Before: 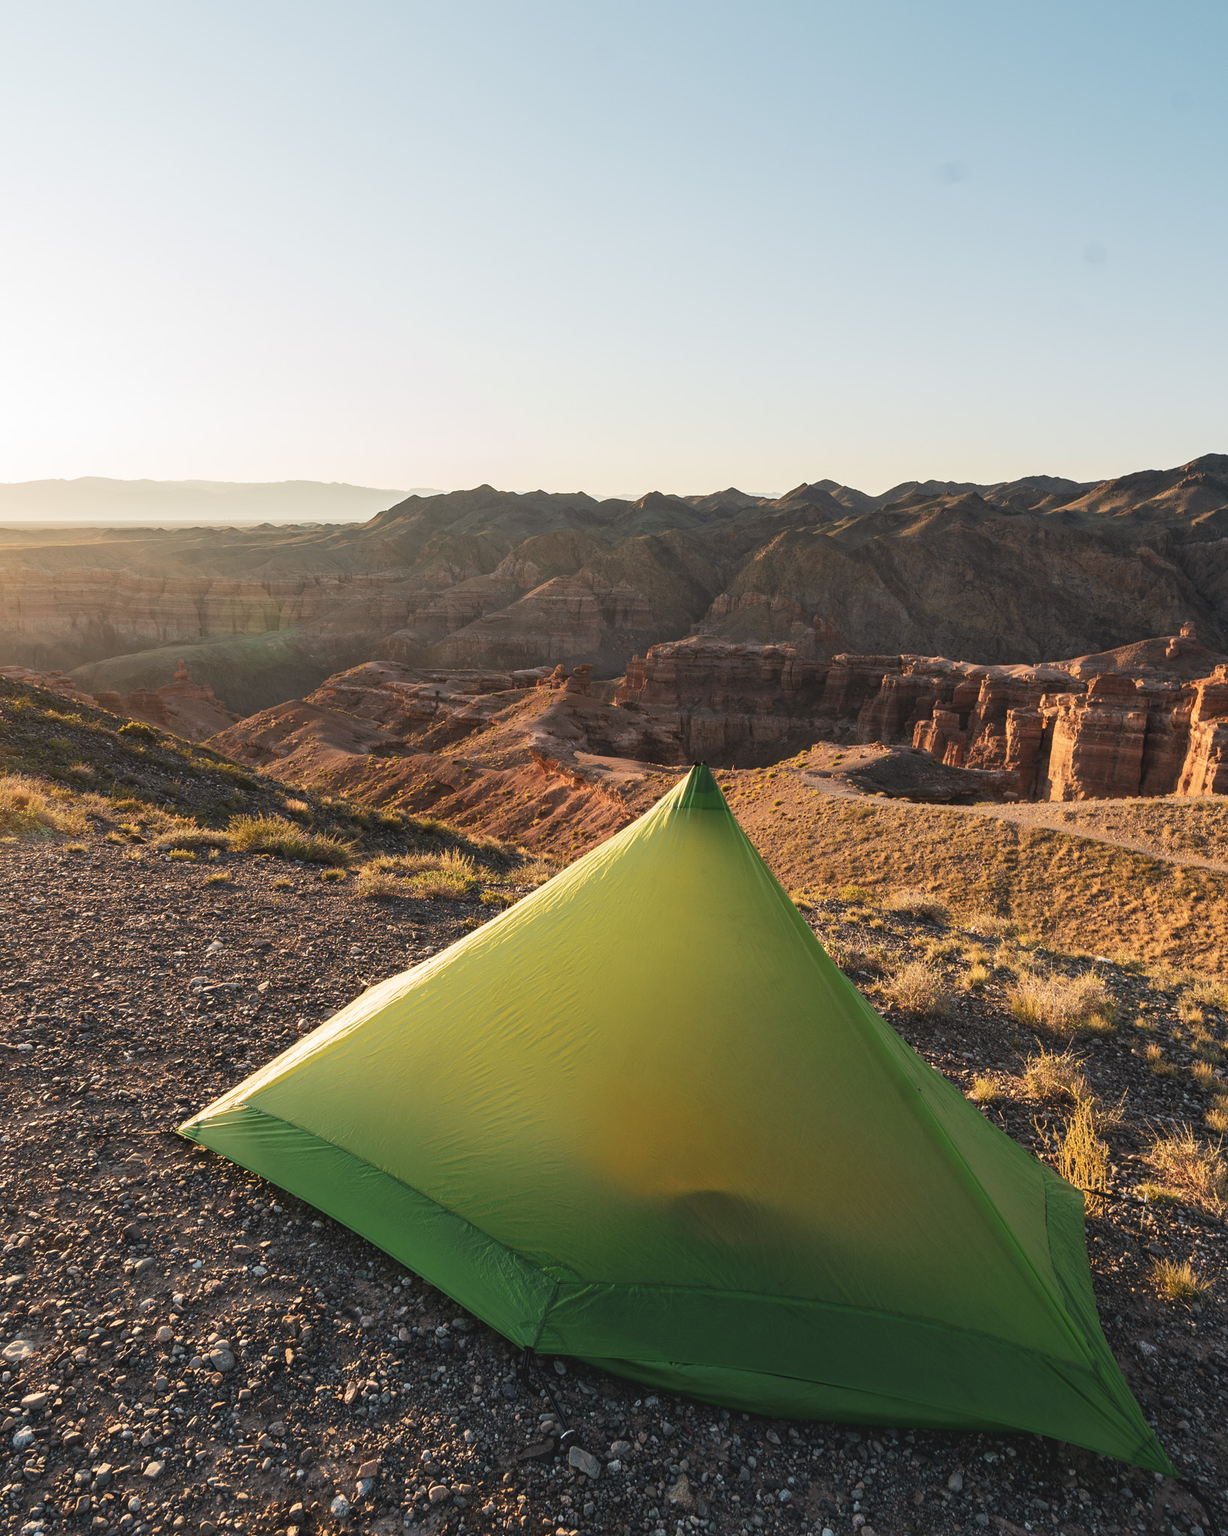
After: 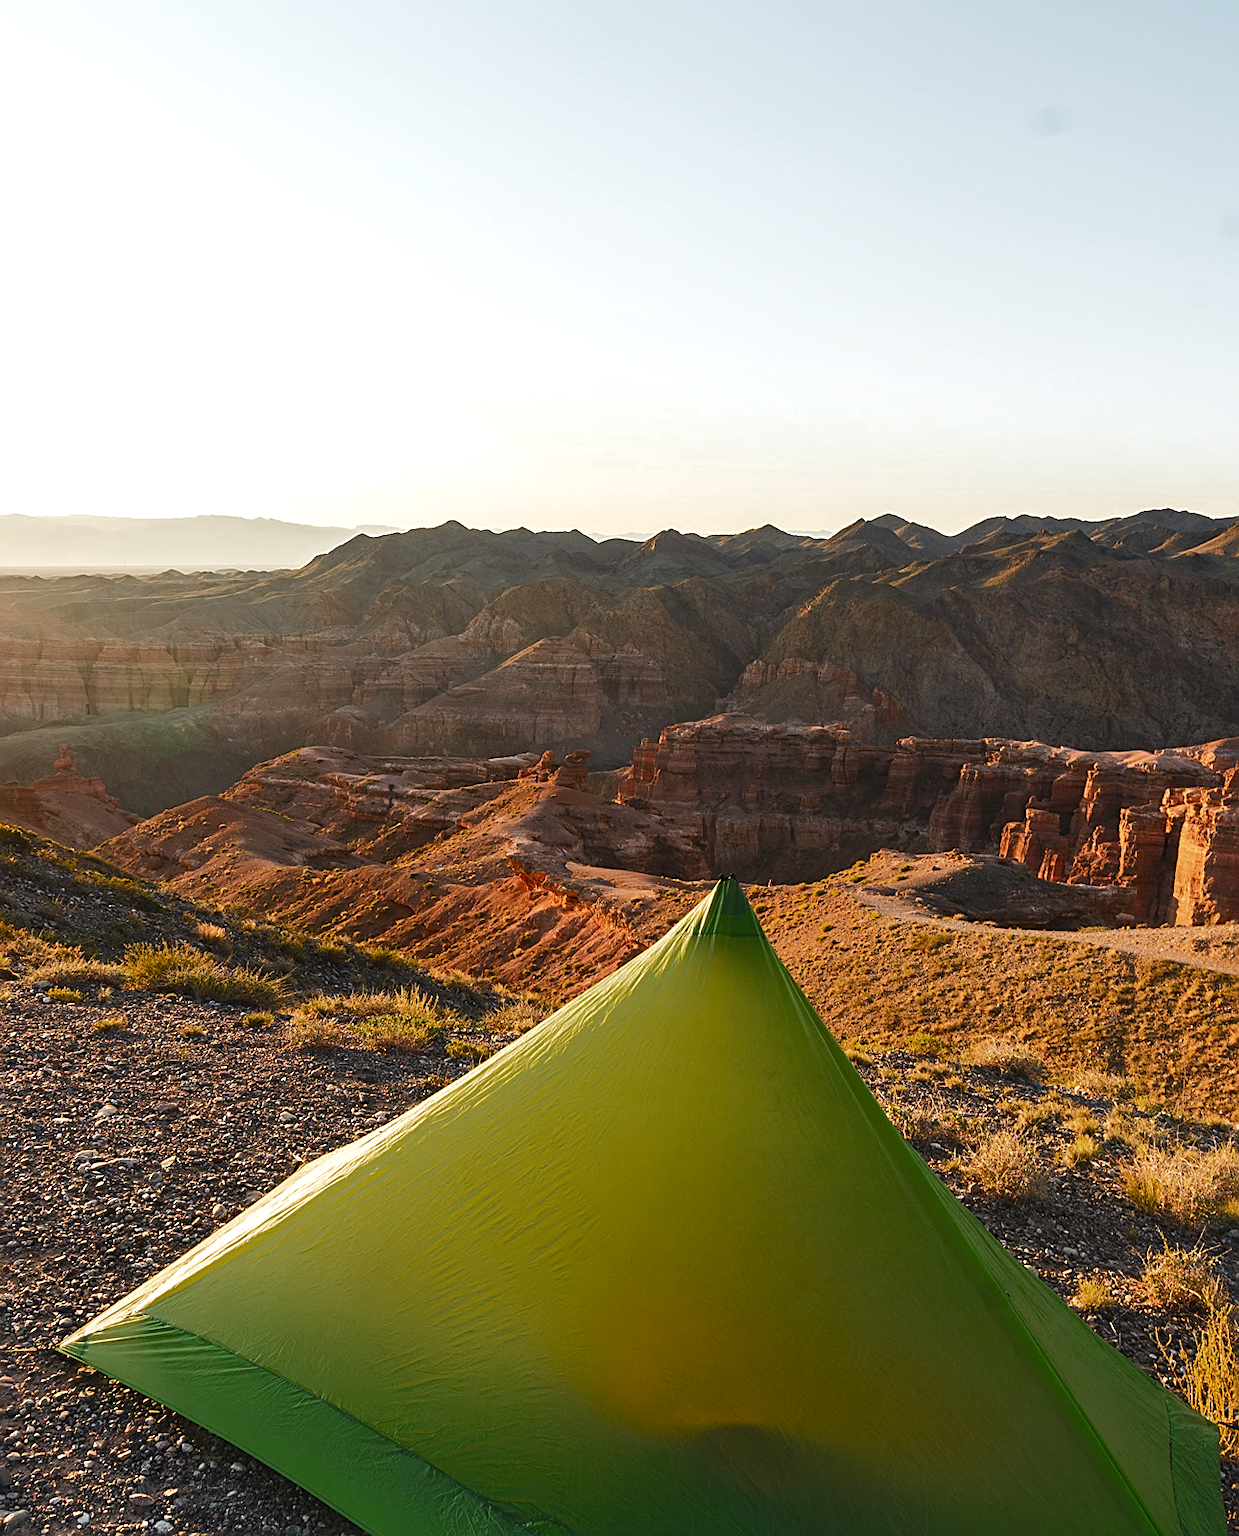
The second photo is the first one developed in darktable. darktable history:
color zones: curves: ch0 [(0, 0.48) (0.209, 0.398) (0.305, 0.332) (0.429, 0.493) (0.571, 0.5) (0.714, 0.5) (0.857, 0.5) (1, 0.48)]; ch1 [(0, 0.633) (0.143, 0.586) (0.286, 0.489) (0.429, 0.448) (0.571, 0.31) (0.714, 0.335) (0.857, 0.492) (1, 0.633)]; ch2 [(0, 0.448) (0.143, 0.498) (0.286, 0.5) (0.429, 0.5) (0.571, 0.5) (0.714, 0.5) (0.857, 0.5) (1, 0.448)]
tone equalizer: -8 EV -0.417 EV, -7 EV -0.389 EV, -6 EV -0.333 EV, -5 EV -0.222 EV, -3 EV 0.222 EV, -2 EV 0.333 EV, -1 EV 0.389 EV, +0 EV 0.417 EV, edges refinement/feathering 500, mask exposure compensation -1.57 EV, preserve details no
color balance rgb: perceptual saturation grading › global saturation 20%, perceptual saturation grading › highlights -25%, perceptual saturation grading › shadows 25%
crop and rotate: left 10.77%, top 5.1%, right 10.41%, bottom 16.76%
sharpen: on, module defaults
